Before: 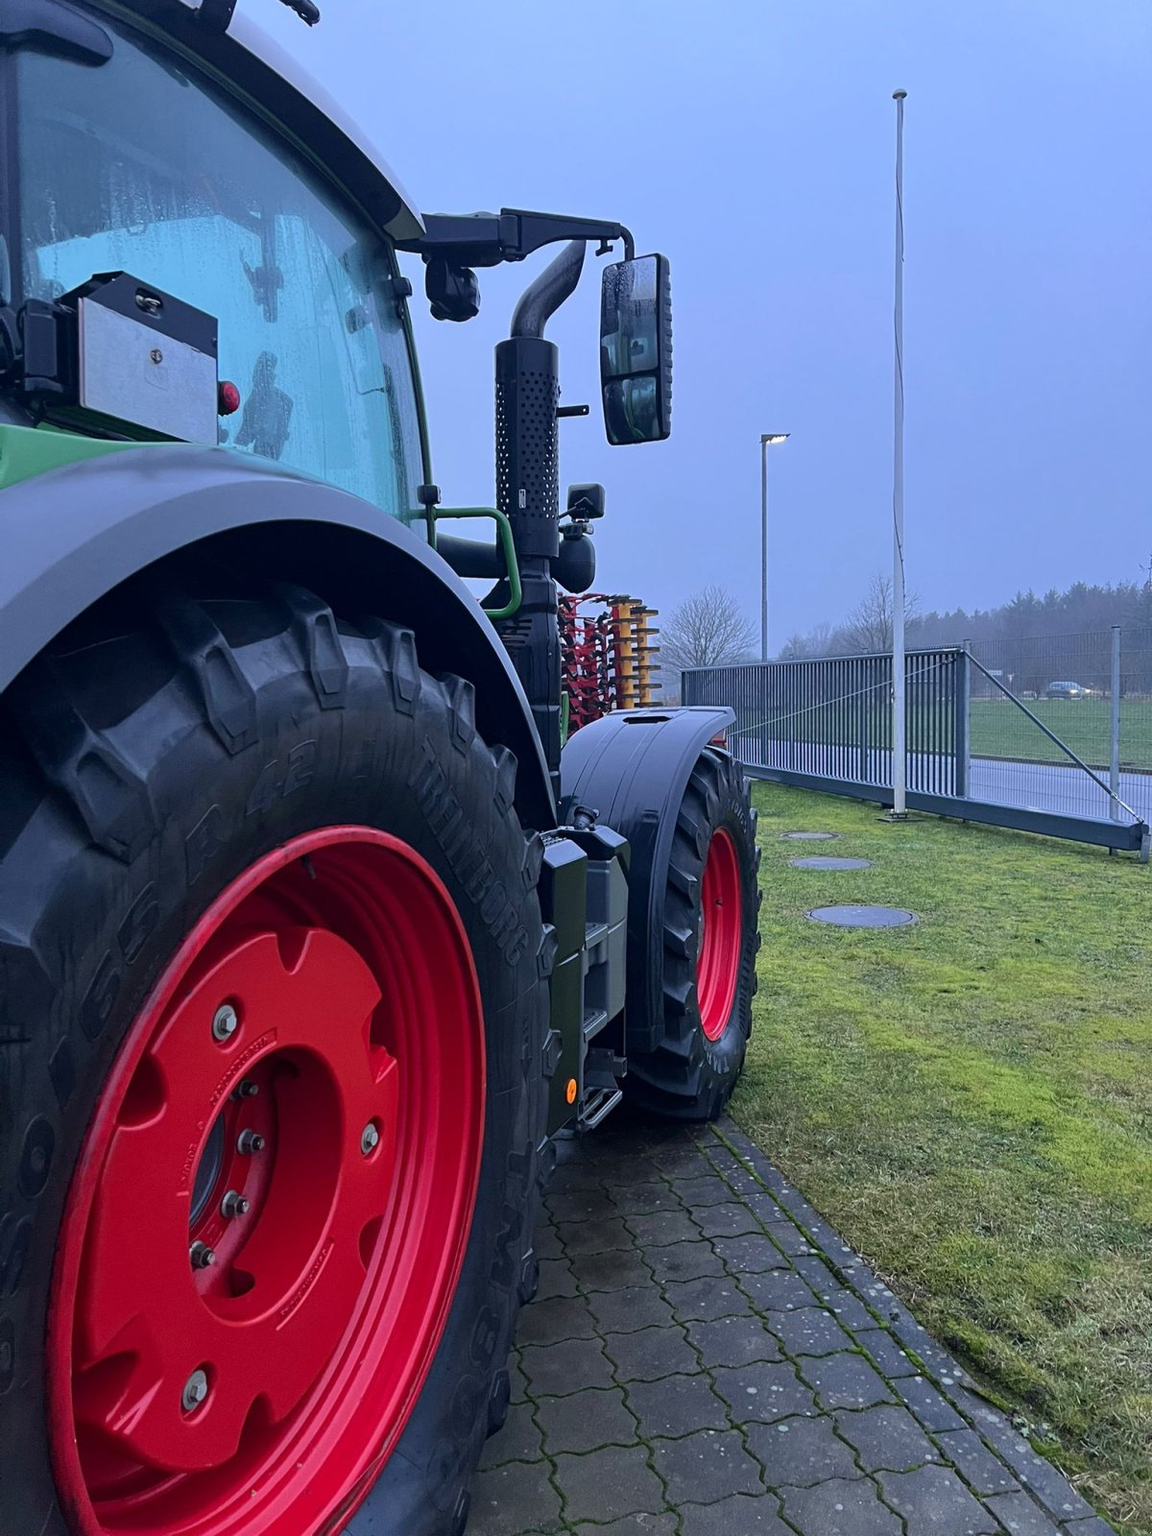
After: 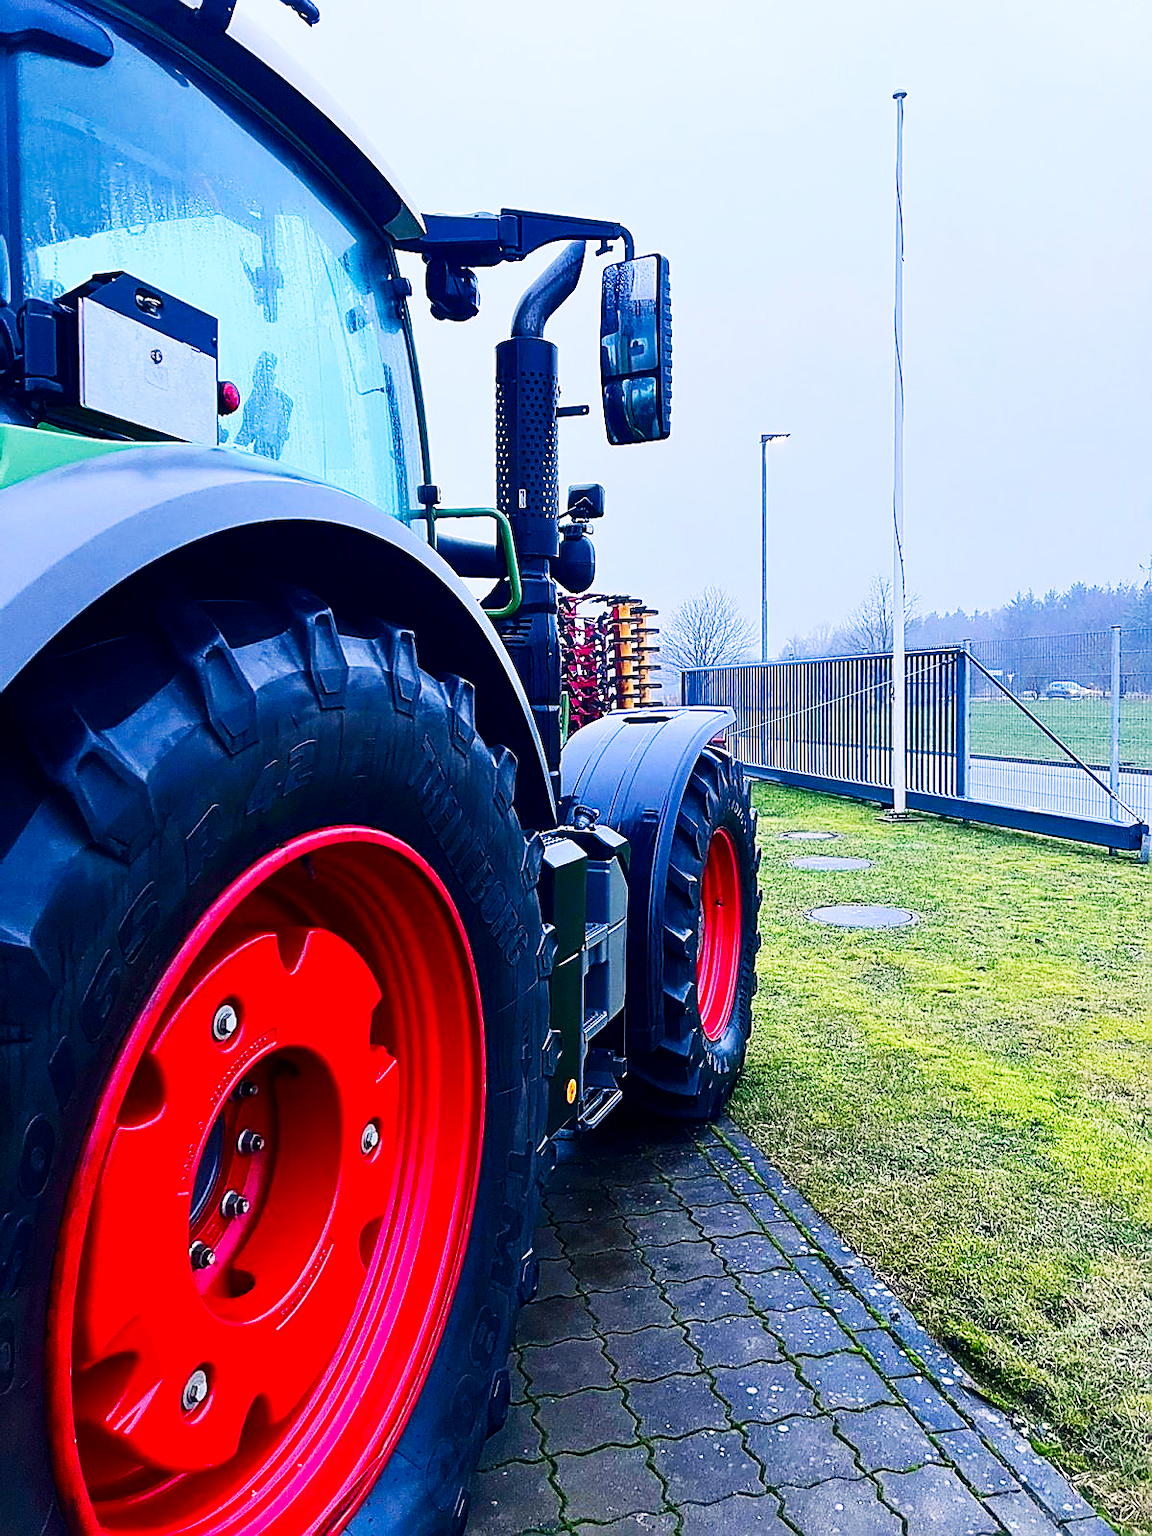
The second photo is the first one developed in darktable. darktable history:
color correction: highlights a* 3.48, highlights b* 1.94, saturation 1.16
sharpen: radius 1.385, amount 1.248, threshold 0.602
contrast brightness saturation: contrast 0.123, brightness -0.116, saturation 0.202
haze removal: strength -0.058, adaptive false
base curve: curves: ch0 [(0, 0) (0.007, 0.004) (0.027, 0.03) (0.046, 0.07) (0.207, 0.54) (0.442, 0.872) (0.673, 0.972) (1, 1)], preserve colors none
